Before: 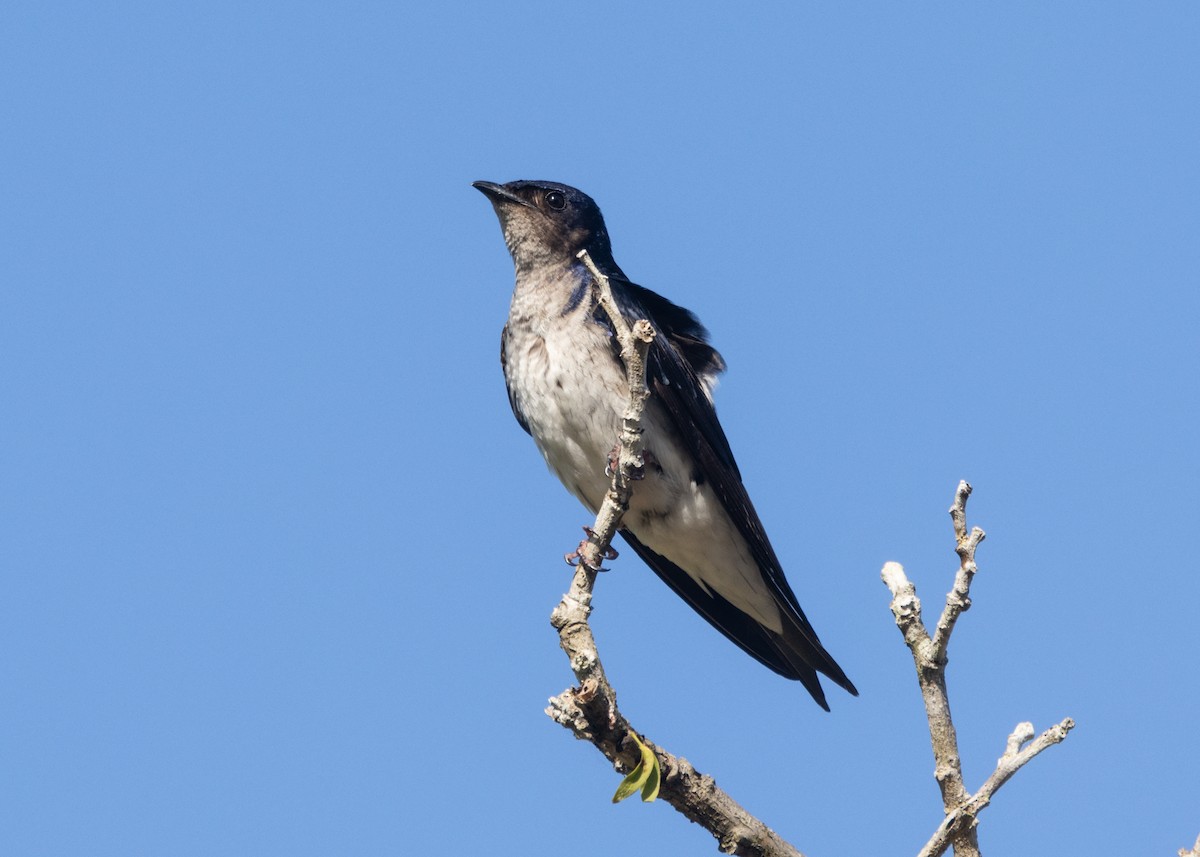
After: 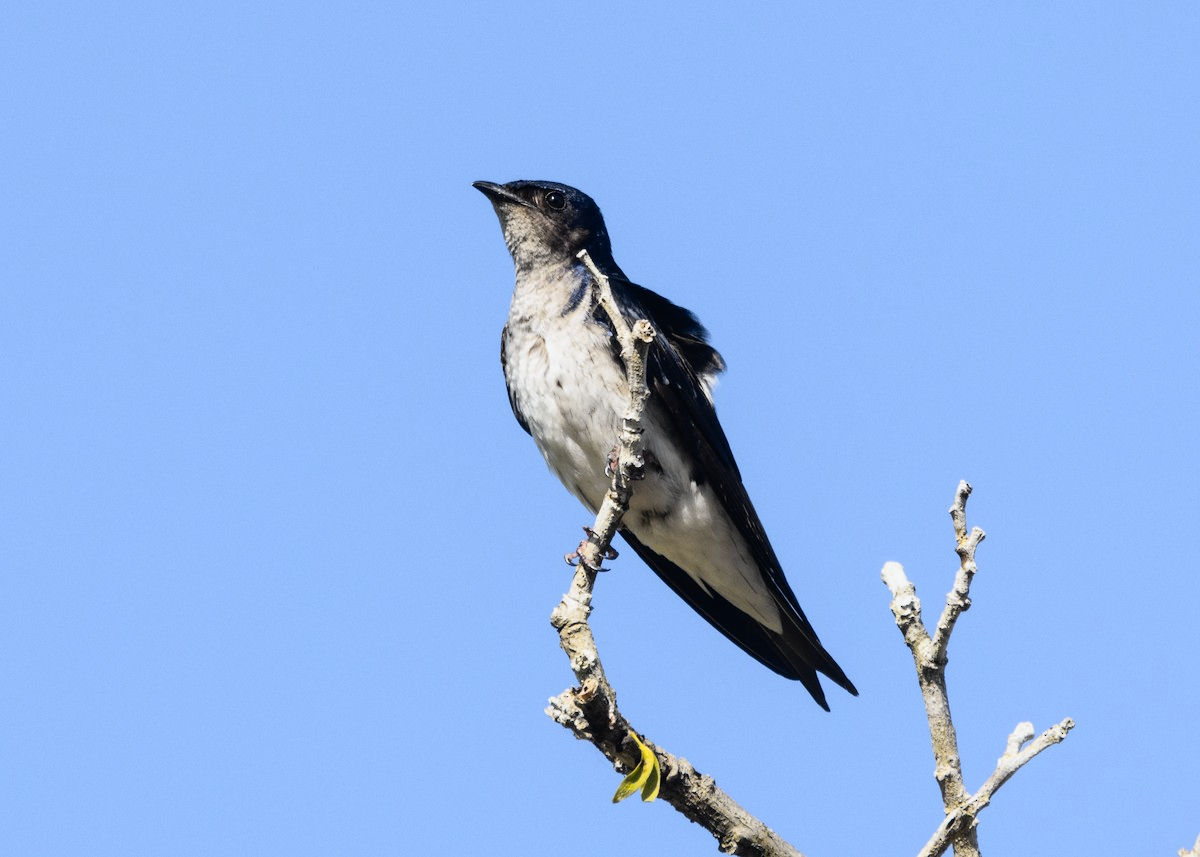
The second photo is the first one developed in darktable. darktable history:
tone equalizer: on, module defaults
white balance: red 0.98, blue 1.034
tone curve: curves: ch0 [(0, 0) (0.136, 0.084) (0.346, 0.366) (0.489, 0.559) (0.66, 0.748) (0.849, 0.902) (1, 0.974)]; ch1 [(0, 0) (0.353, 0.344) (0.45, 0.46) (0.498, 0.498) (0.521, 0.512) (0.563, 0.559) (0.592, 0.605) (0.641, 0.673) (1, 1)]; ch2 [(0, 0) (0.333, 0.346) (0.375, 0.375) (0.424, 0.43) (0.476, 0.492) (0.502, 0.502) (0.524, 0.531) (0.579, 0.61) (0.612, 0.644) (0.641, 0.722) (1, 1)], color space Lab, independent channels, preserve colors none
